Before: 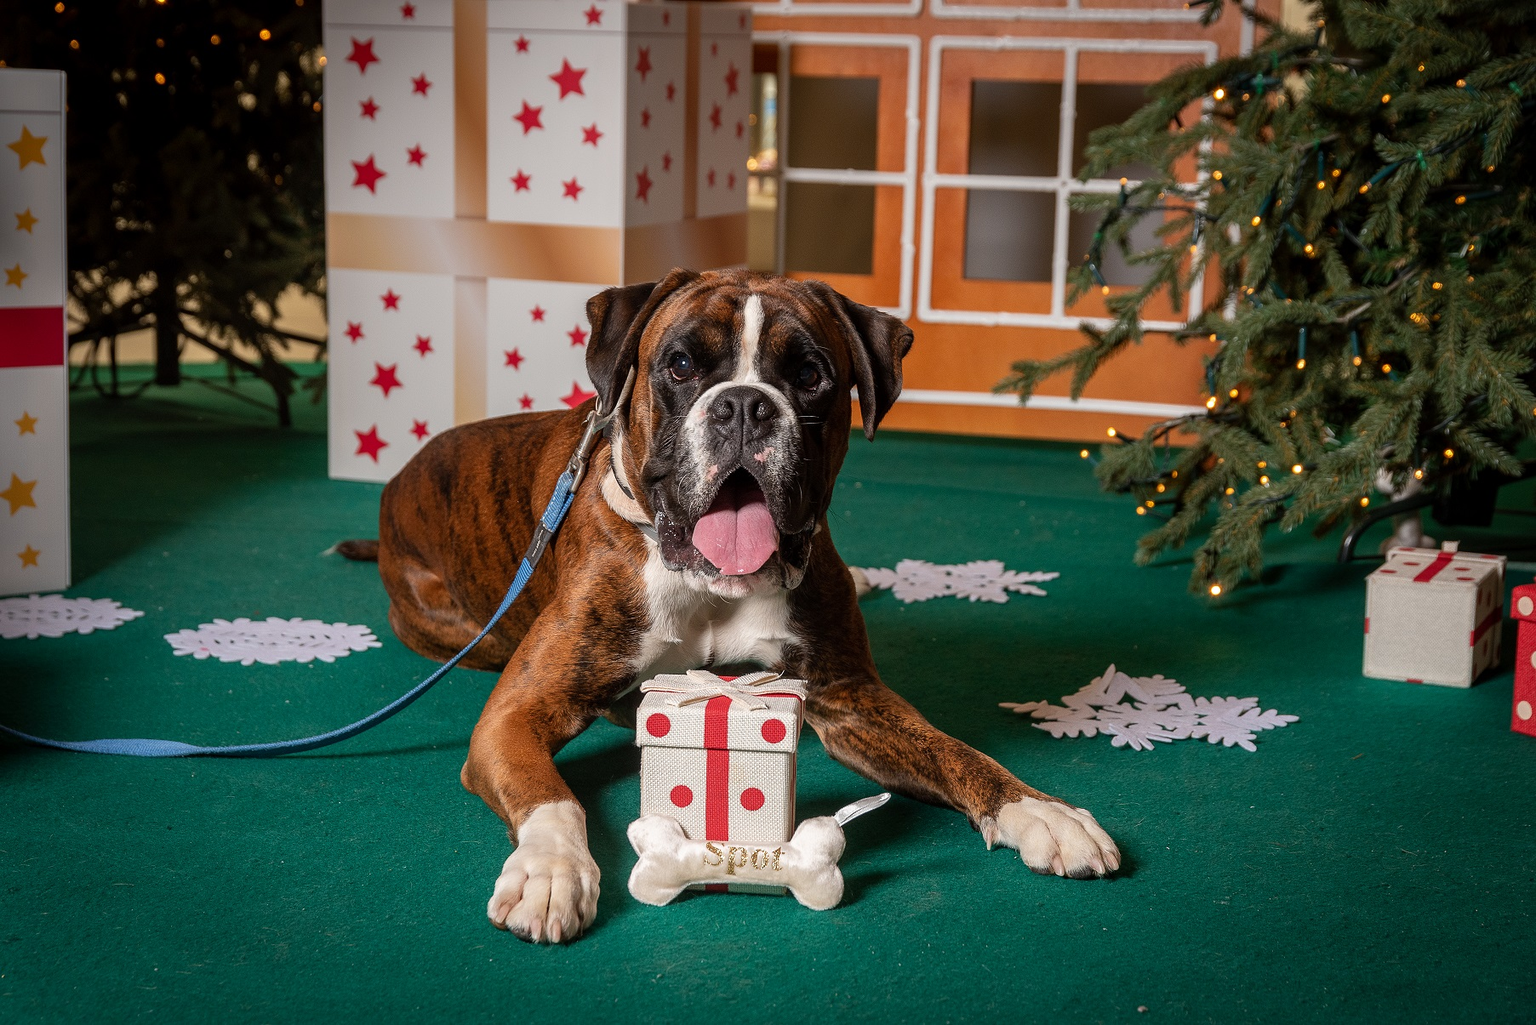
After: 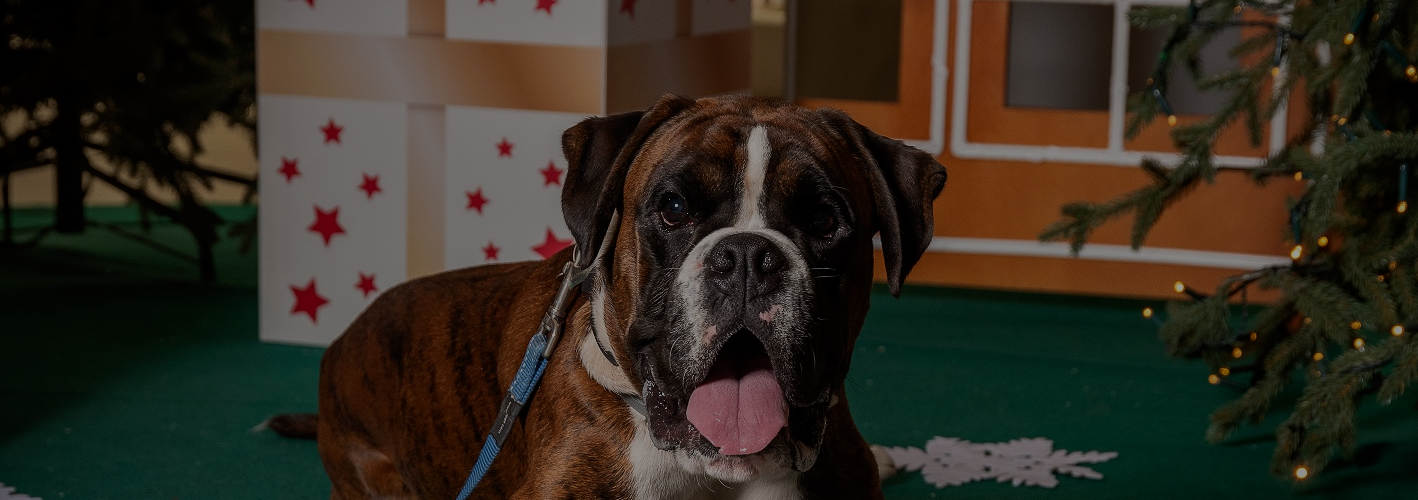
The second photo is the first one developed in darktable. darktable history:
crop: left 7.036%, top 18.398%, right 14.379%, bottom 40.043%
tone equalizer: -8 EV -2 EV, -7 EV -2 EV, -6 EV -2 EV, -5 EV -2 EV, -4 EV -2 EV, -3 EV -2 EV, -2 EV -2 EV, -1 EV -1.63 EV, +0 EV -2 EV
